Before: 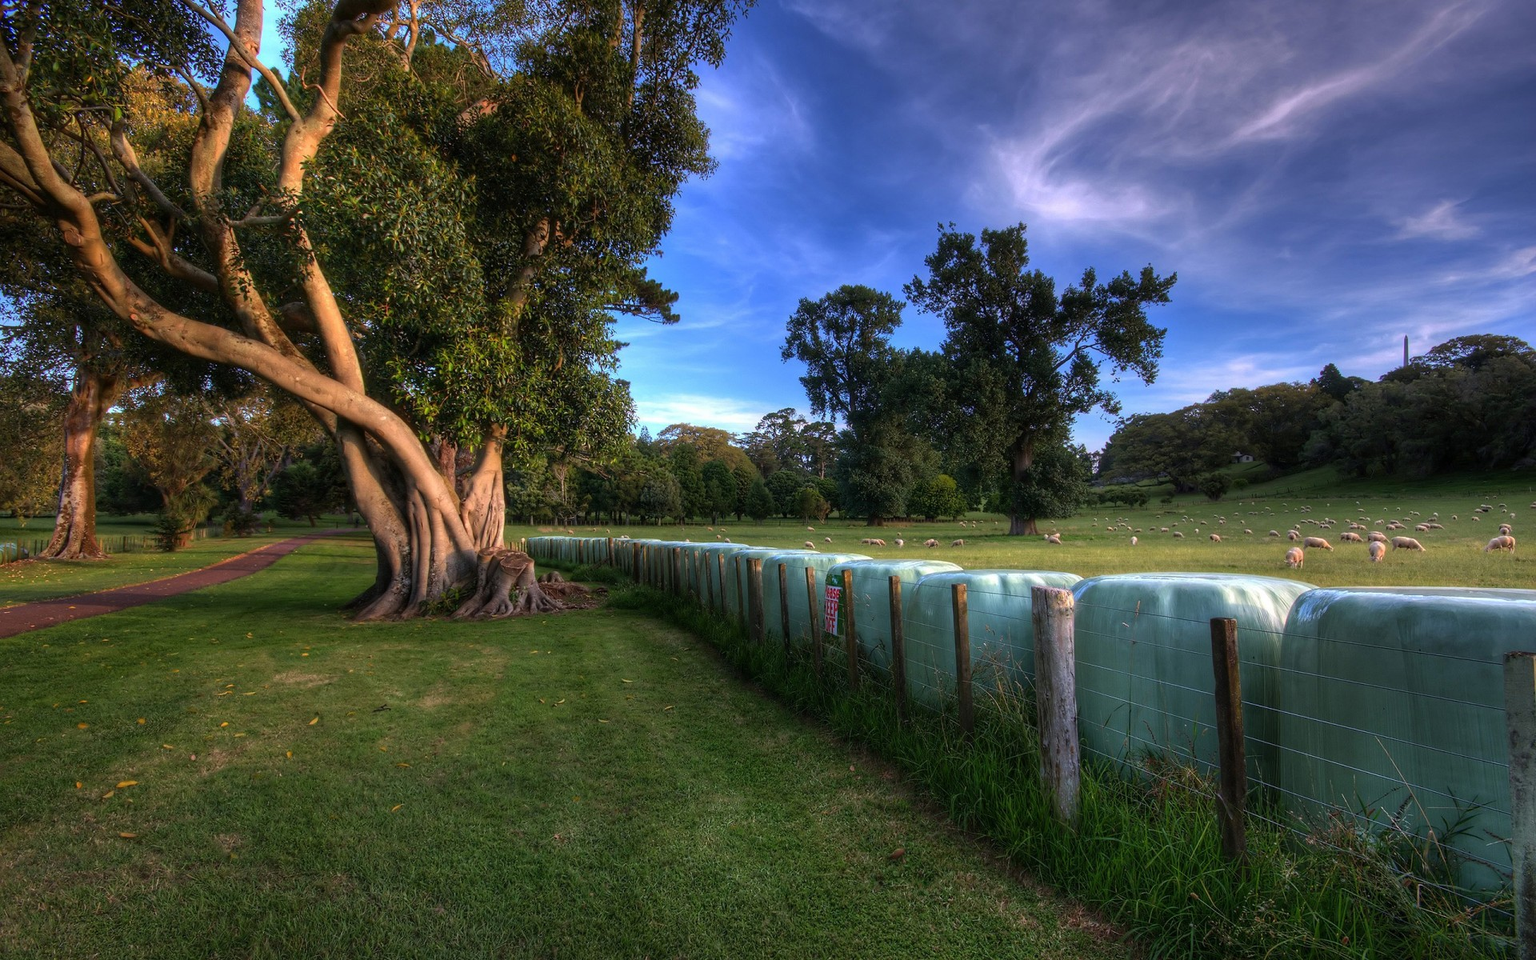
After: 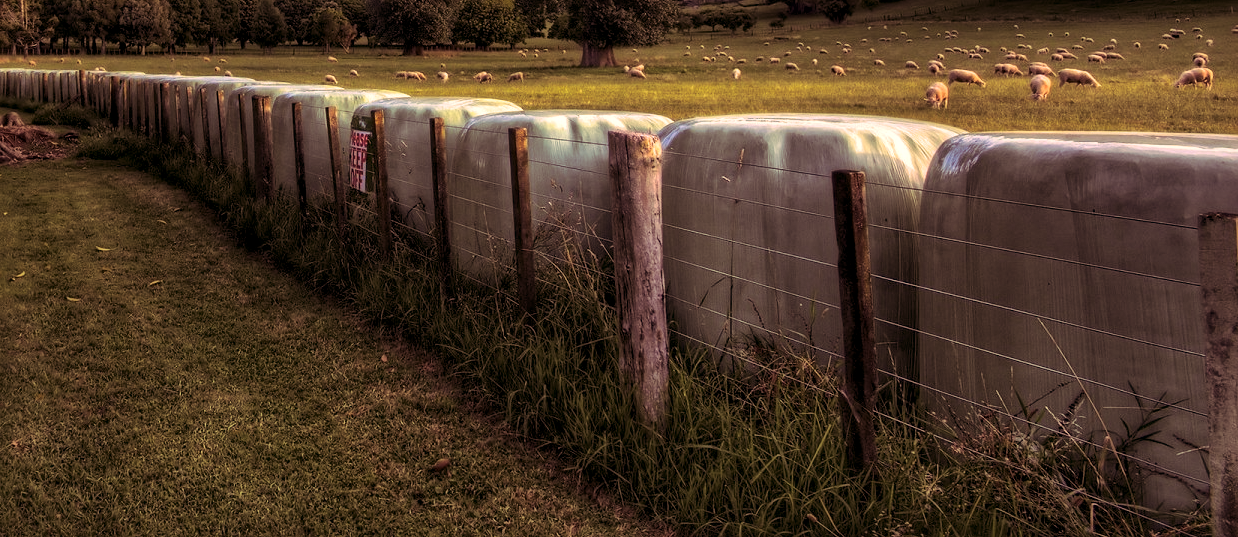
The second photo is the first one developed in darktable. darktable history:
crop and rotate: left 35.509%, top 50.238%, bottom 4.934%
split-toning: highlights › hue 298.8°, highlights › saturation 0.73, compress 41.76%
color correction: highlights a* 15, highlights b* 31.55
local contrast: mode bilateral grid, contrast 20, coarseness 19, detail 163%, midtone range 0.2
